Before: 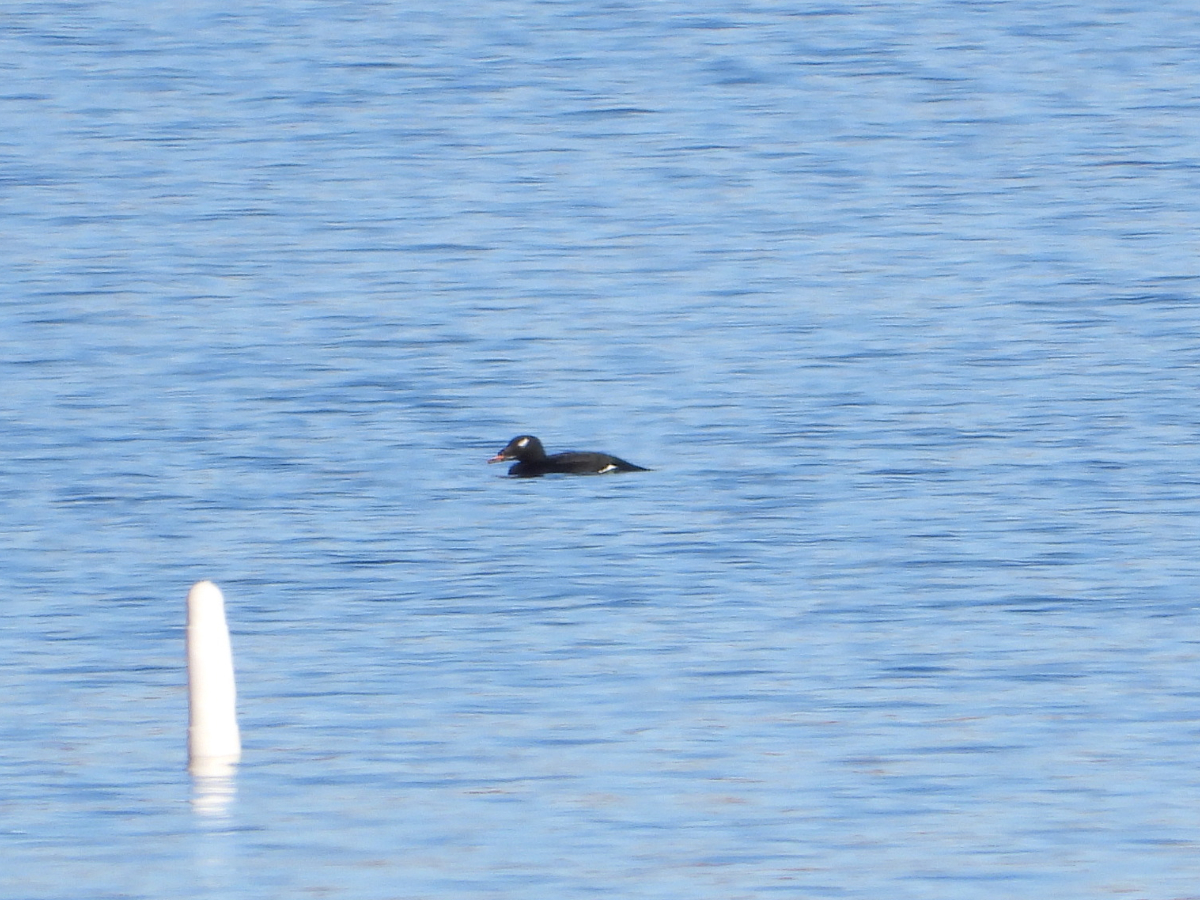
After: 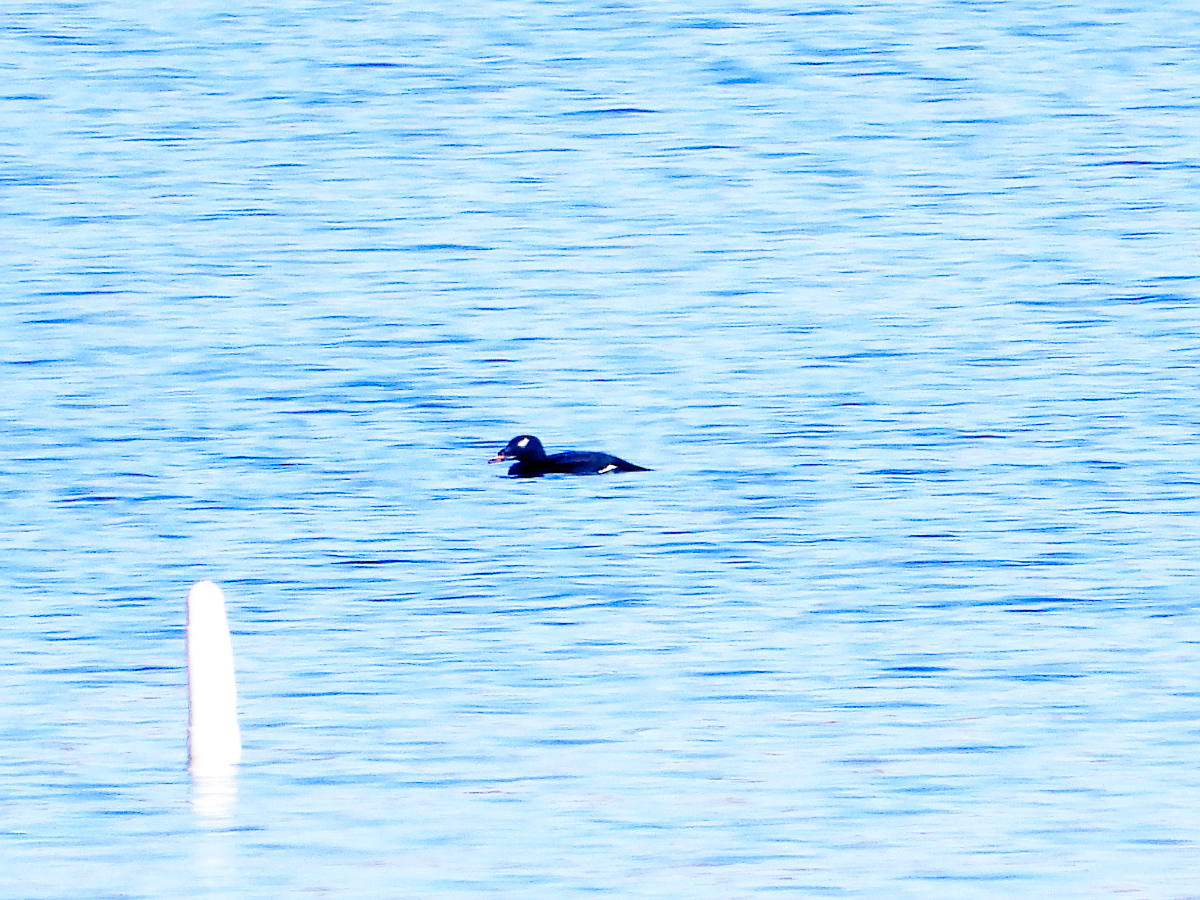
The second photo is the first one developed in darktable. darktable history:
haze removal: compatibility mode true, adaptive false
color balance rgb: shadows lift › luminance -41.13%, shadows lift › chroma 14.13%, shadows lift › hue 260°, power › luminance -3.76%, power › chroma 0.56%, power › hue 40.37°, highlights gain › luminance 16.81%, highlights gain › chroma 2.94%, highlights gain › hue 260°, global offset › luminance -0.29%, global offset › chroma 0.31%, global offset › hue 260°, perceptual saturation grading › global saturation 20%, perceptual saturation grading › highlights -13.92%, perceptual saturation grading › shadows 50%
base curve: curves: ch0 [(0, 0) (0.028, 0.03) (0.121, 0.232) (0.46, 0.748) (0.859, 0.968) (1, 1)], preserve colors none
sharpen: on, module defaults
